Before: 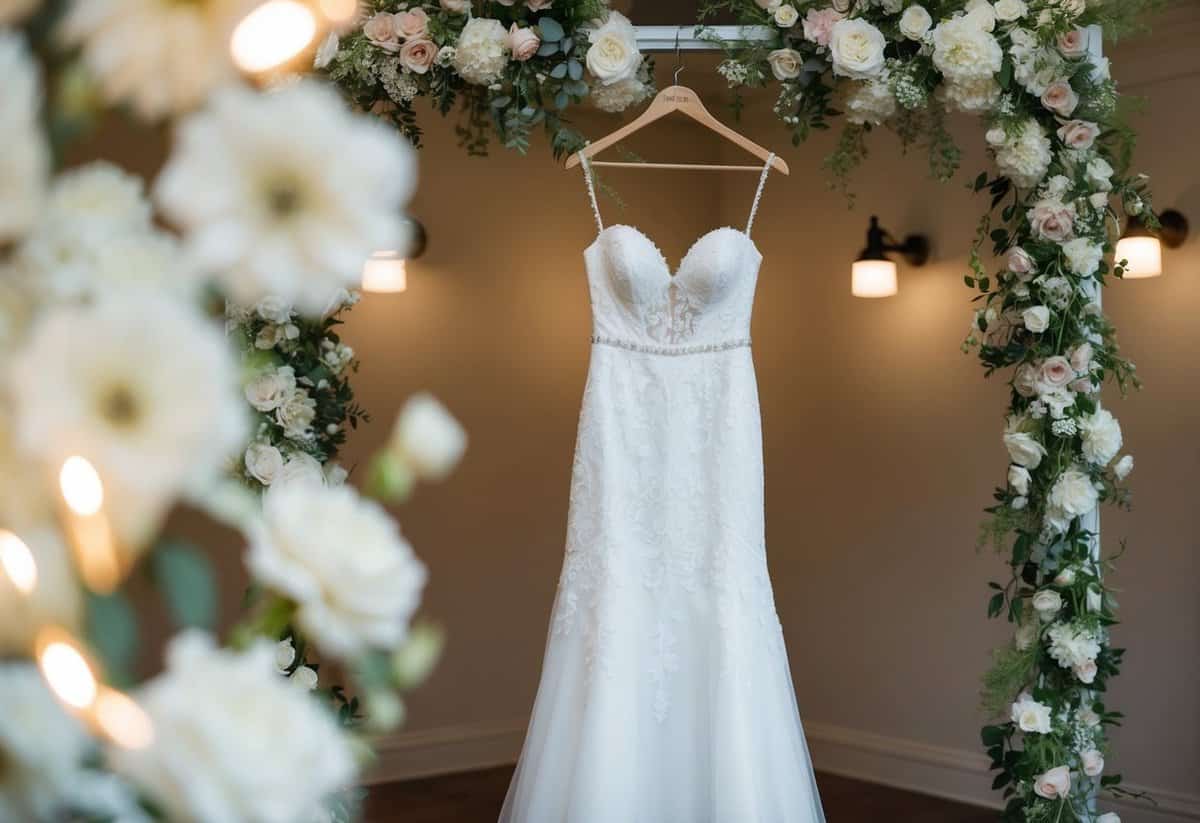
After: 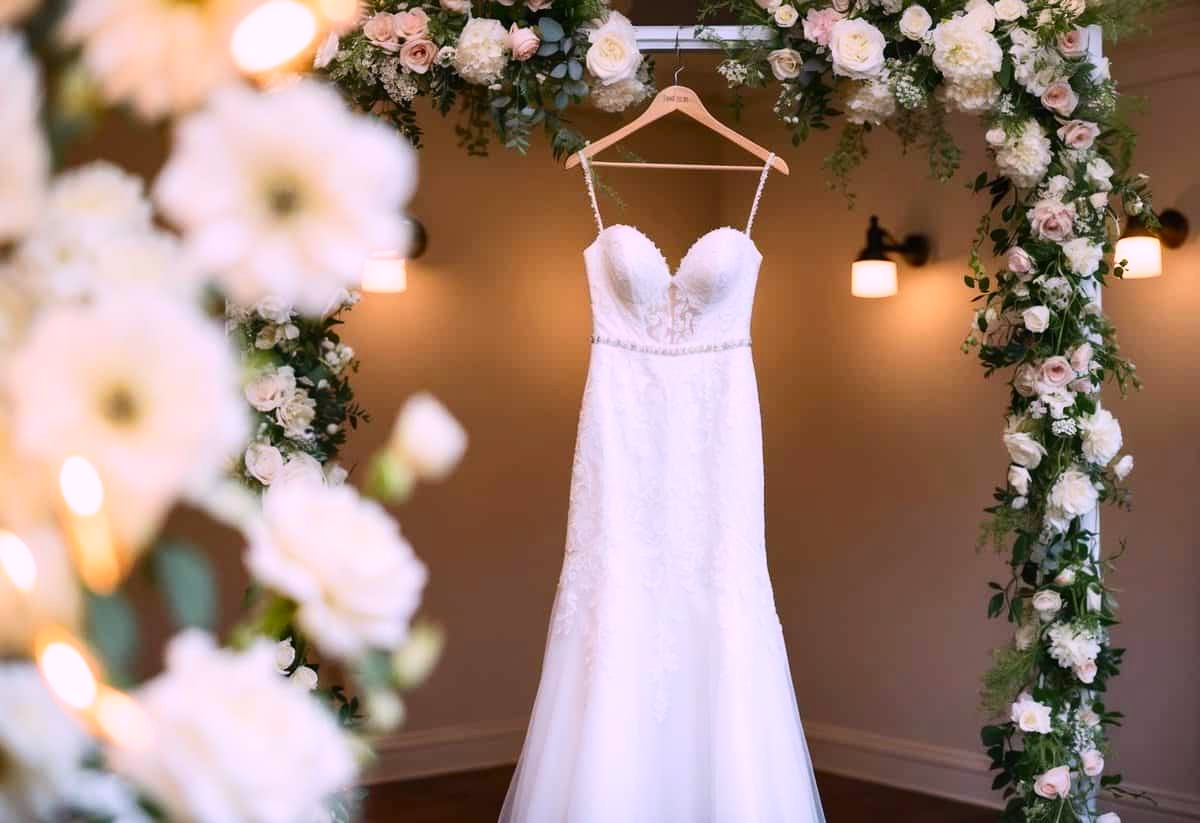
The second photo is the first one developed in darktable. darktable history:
color calibration: output R [1.063, -0.012, -0.003, 0], output B [-0.079, 0.047, 1, 0], gray › normalize channels true, illuminant as shot in camera, x 0.358, y 0.373, temperature 4628.91 K, gamut compression 0.013
contrast brightness saturation: contrast 0.232, brightness 0.106, saturation 0.291
